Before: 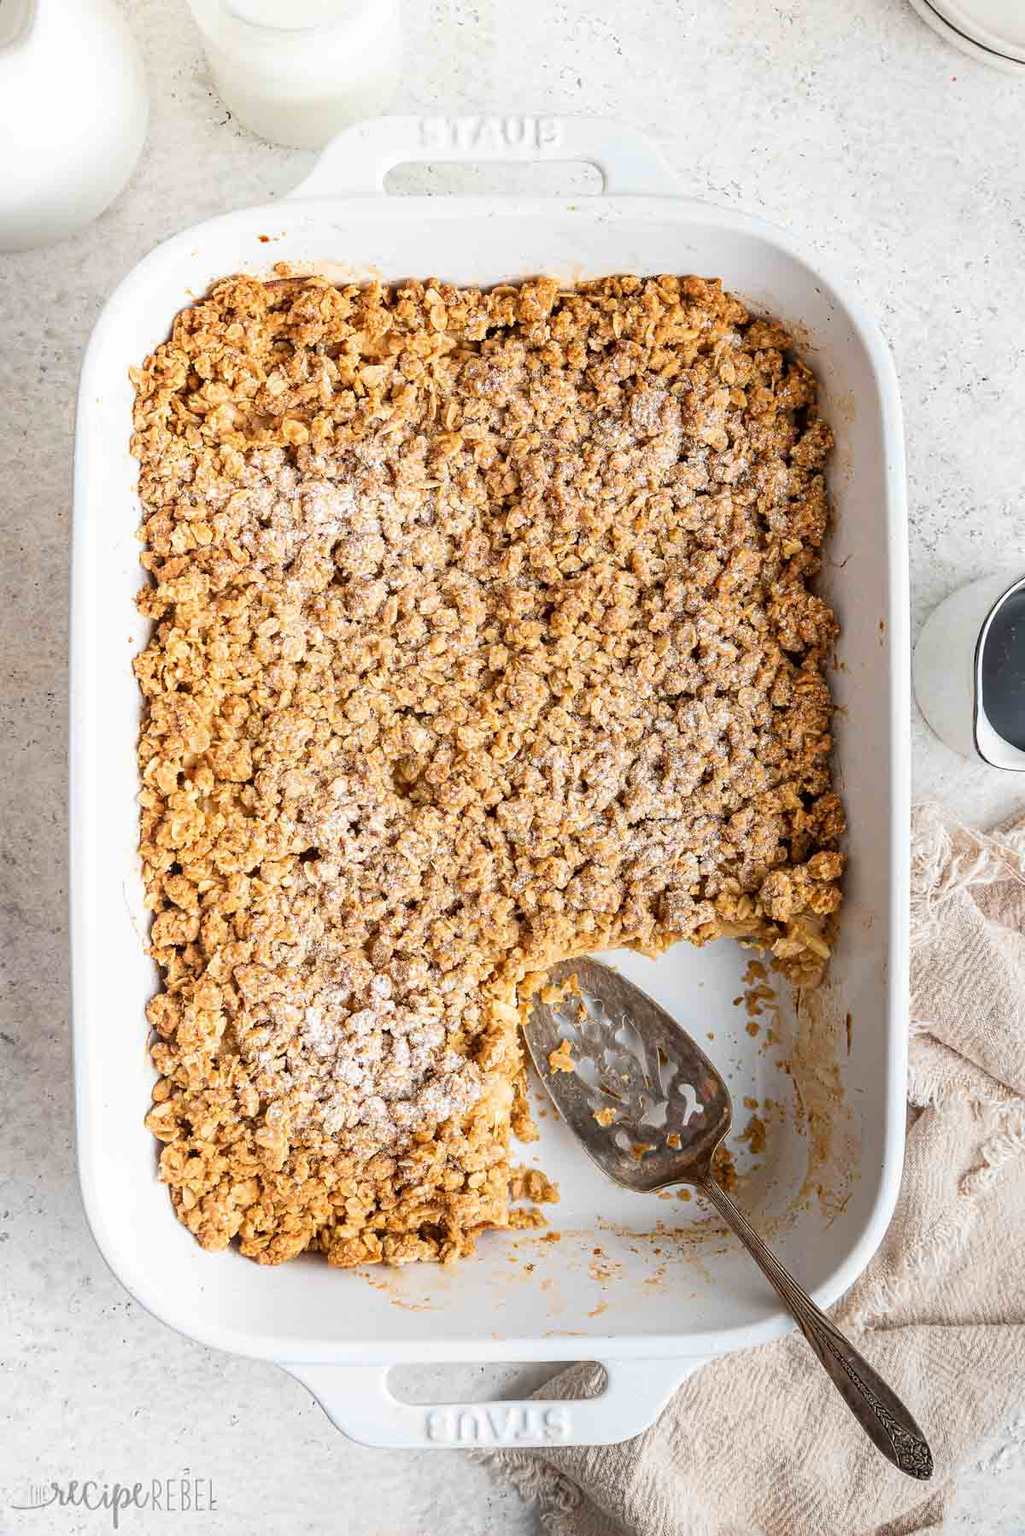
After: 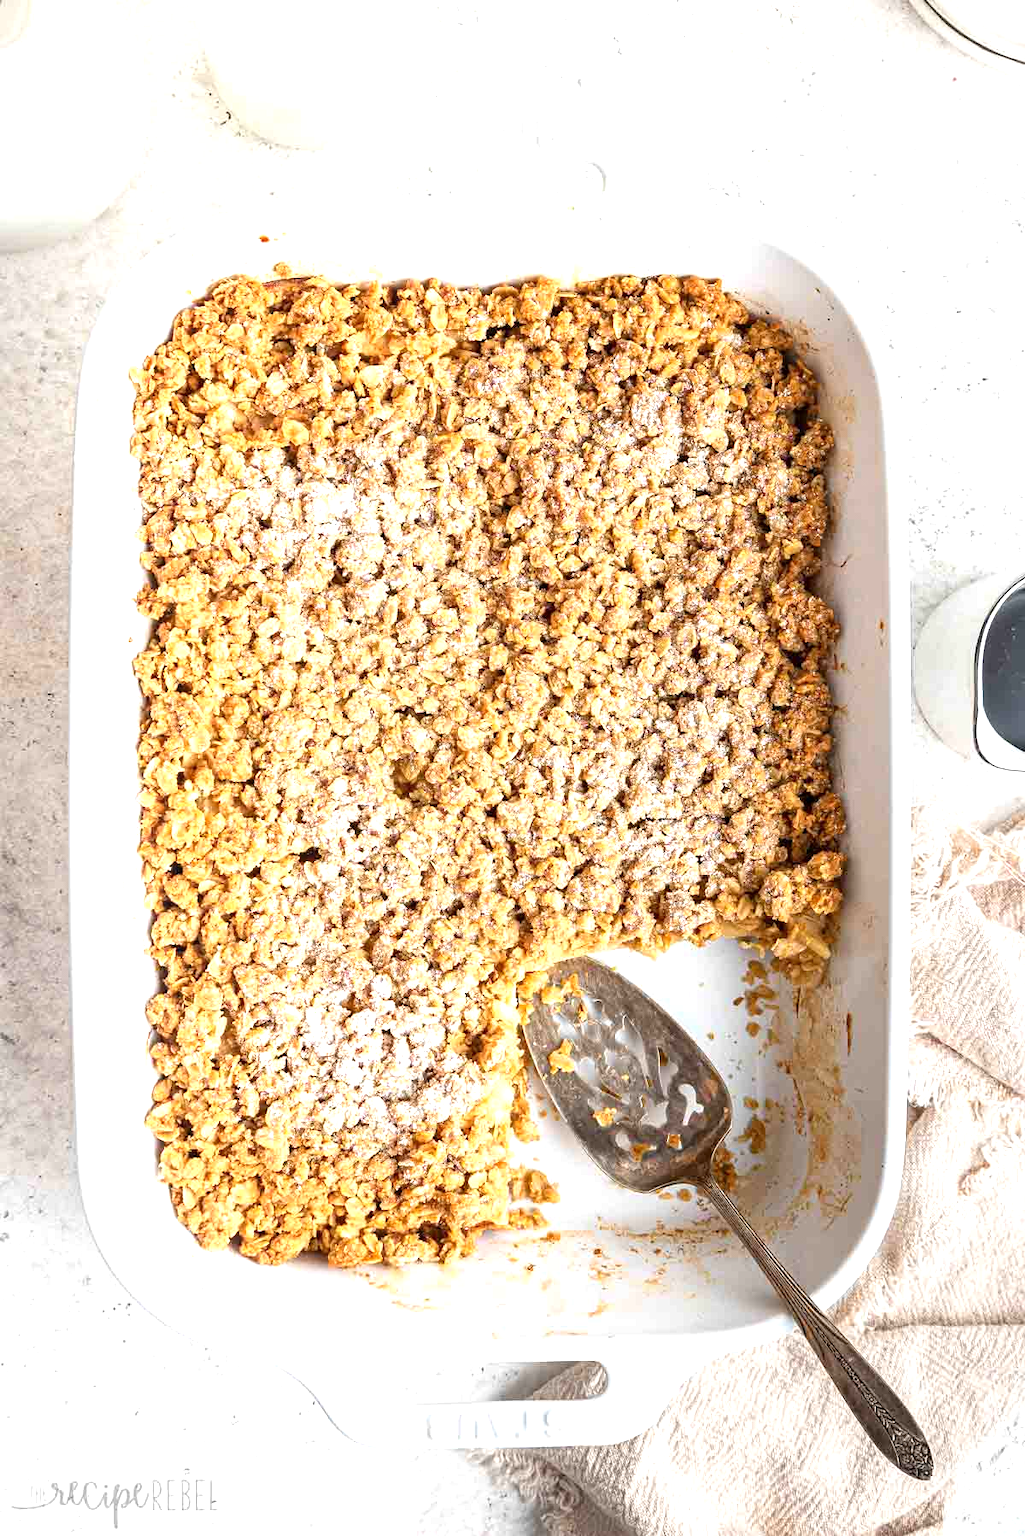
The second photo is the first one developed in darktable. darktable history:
exposure: exposure 0.718 EV, compensate highlight preservation false
